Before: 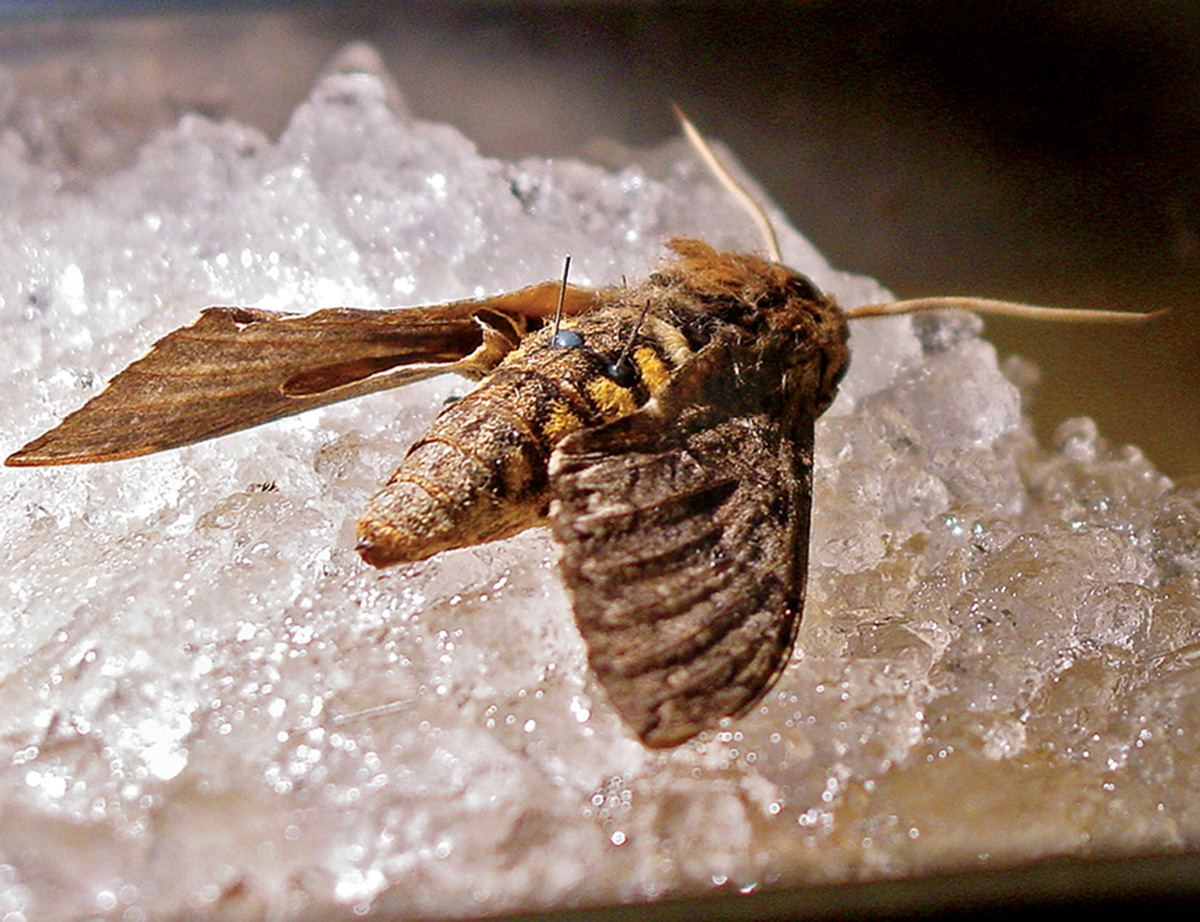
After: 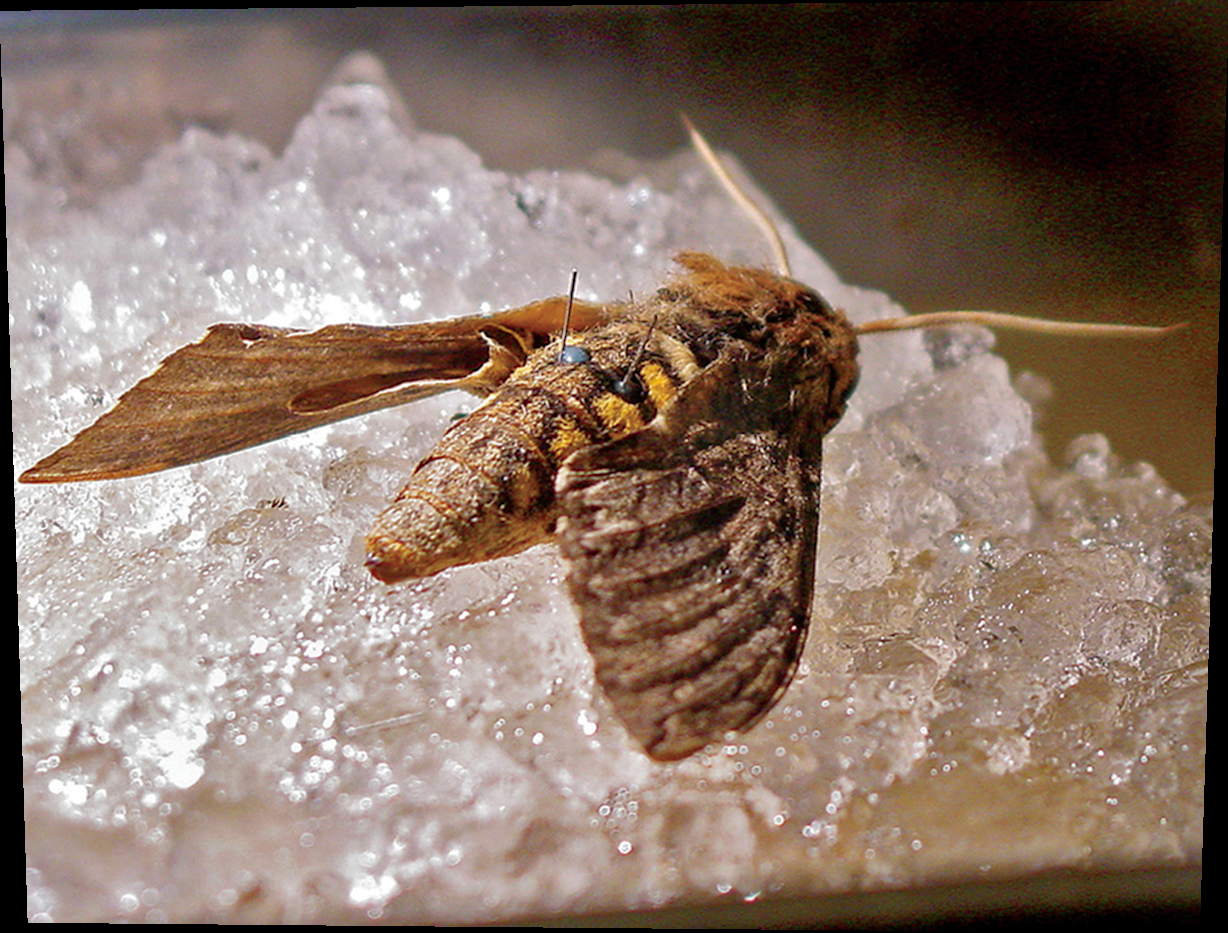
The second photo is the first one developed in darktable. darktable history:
shadows and highlights: on, module defaults
rotate and perspective: lens shift (vertical) 0.048, lens shift (horizontal) -0.024, automatic cropping off
